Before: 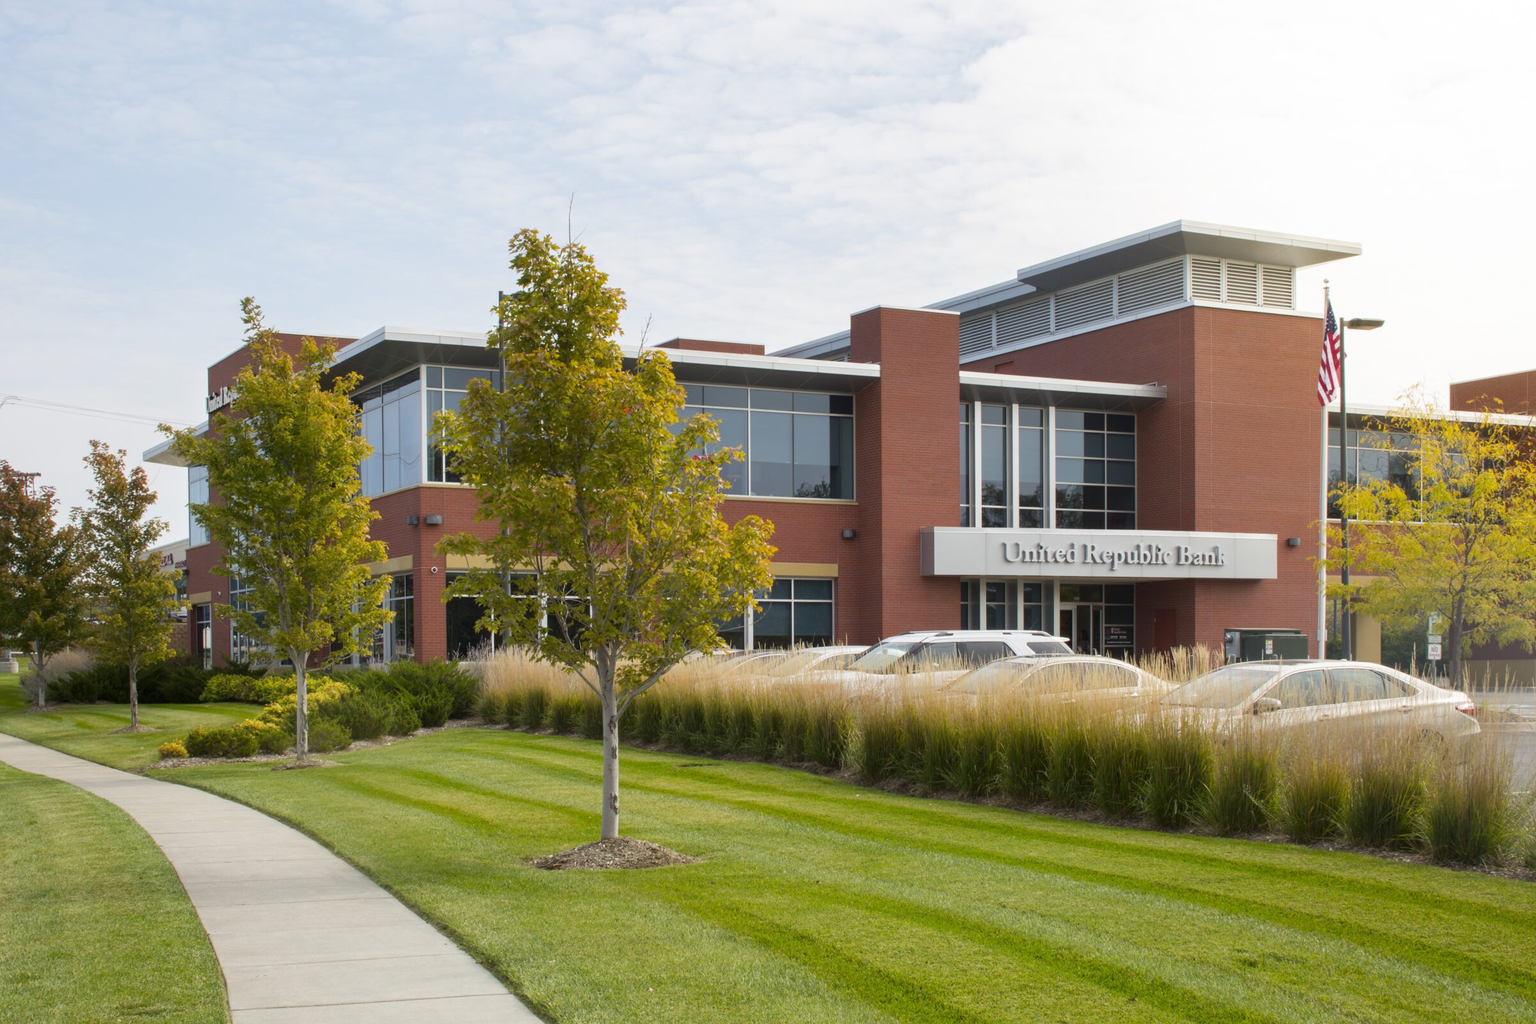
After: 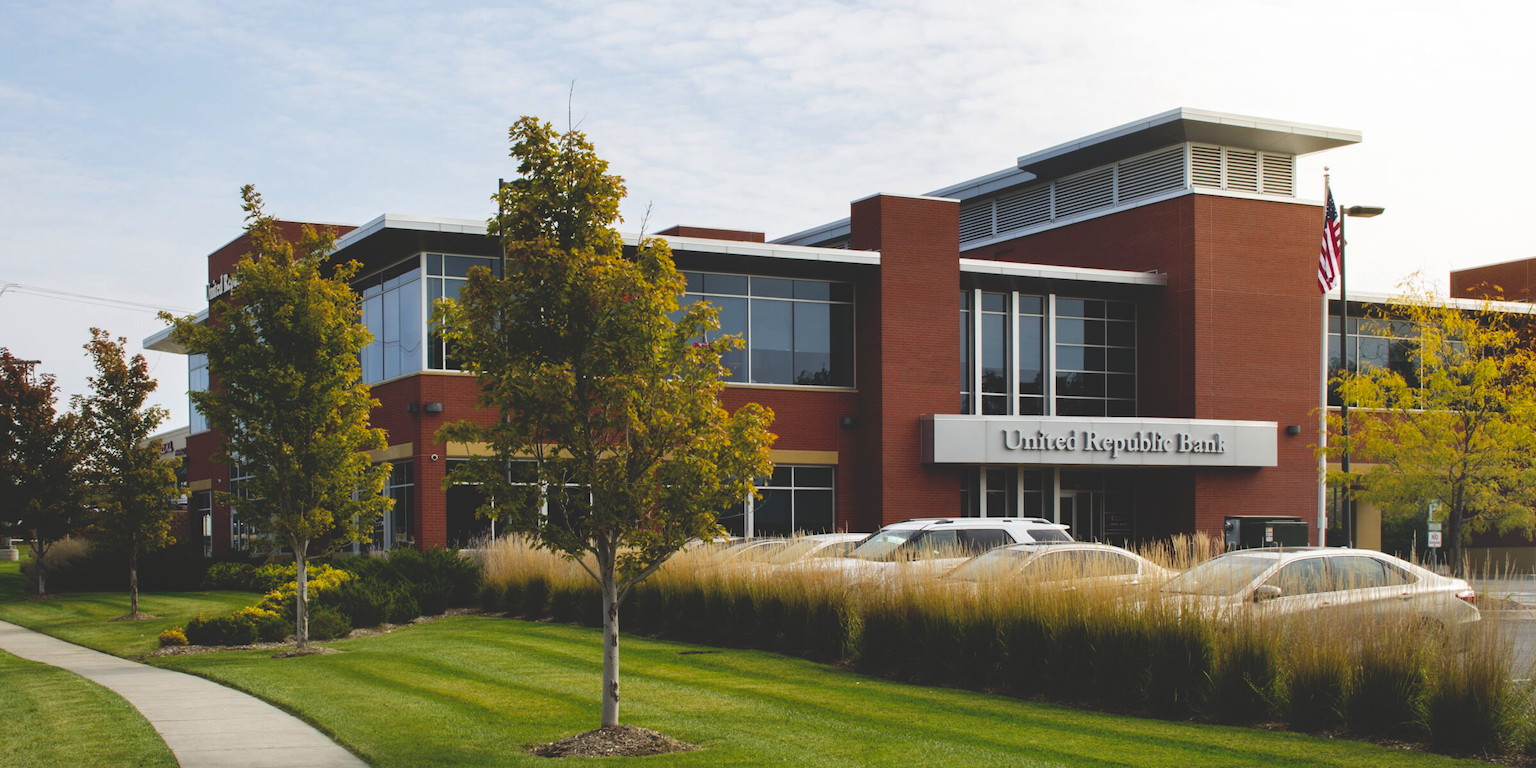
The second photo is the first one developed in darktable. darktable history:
crop: top 11.035%, bottom 13.879%
base curve: curves: ch0 [(0, 0.02) (0.083, 0.036) (1, 1)], preserve colors none
